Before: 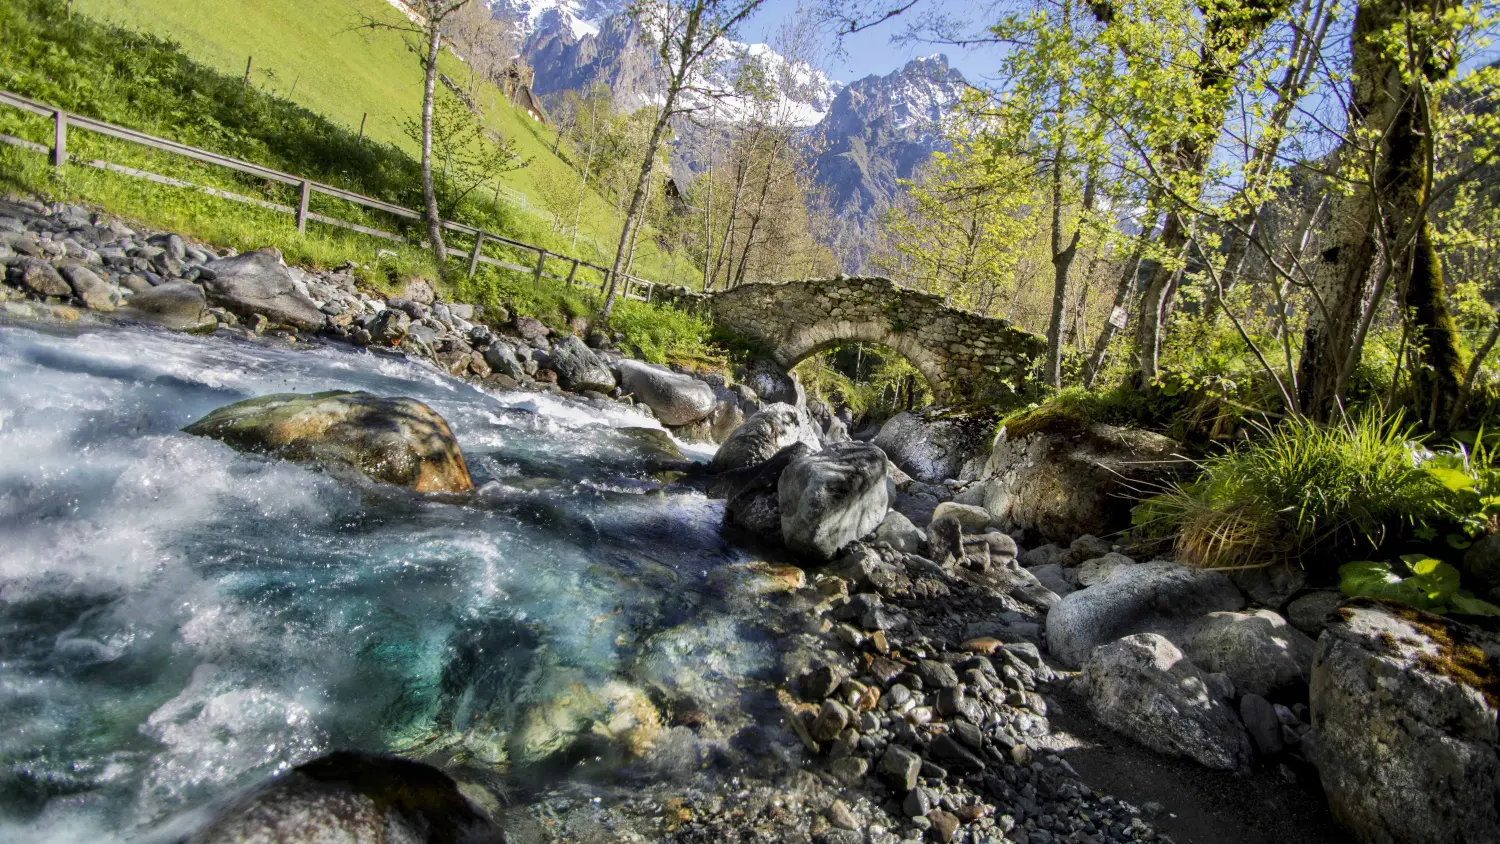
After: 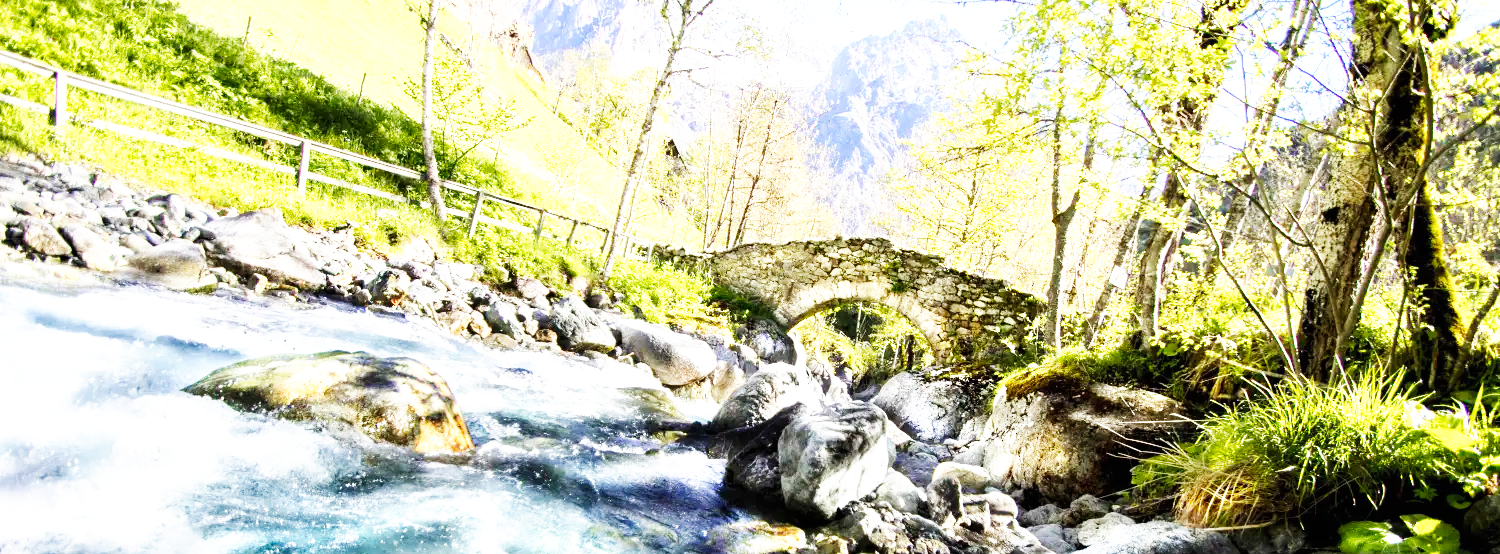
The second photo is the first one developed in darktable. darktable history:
crop and rotate: top 4.848%, bottom 29.503%
base curve: curves: ch0 [(0, 0) (0.007, 0.004) (0.027, 0.03) (0.046, 0.07) (0.207, 0.54) (0.442, 0.872) (0.673, 0.972) (1, 1)], preserve colors none
exposure: exposure 1.15 EV, compensate highlight preservation false
